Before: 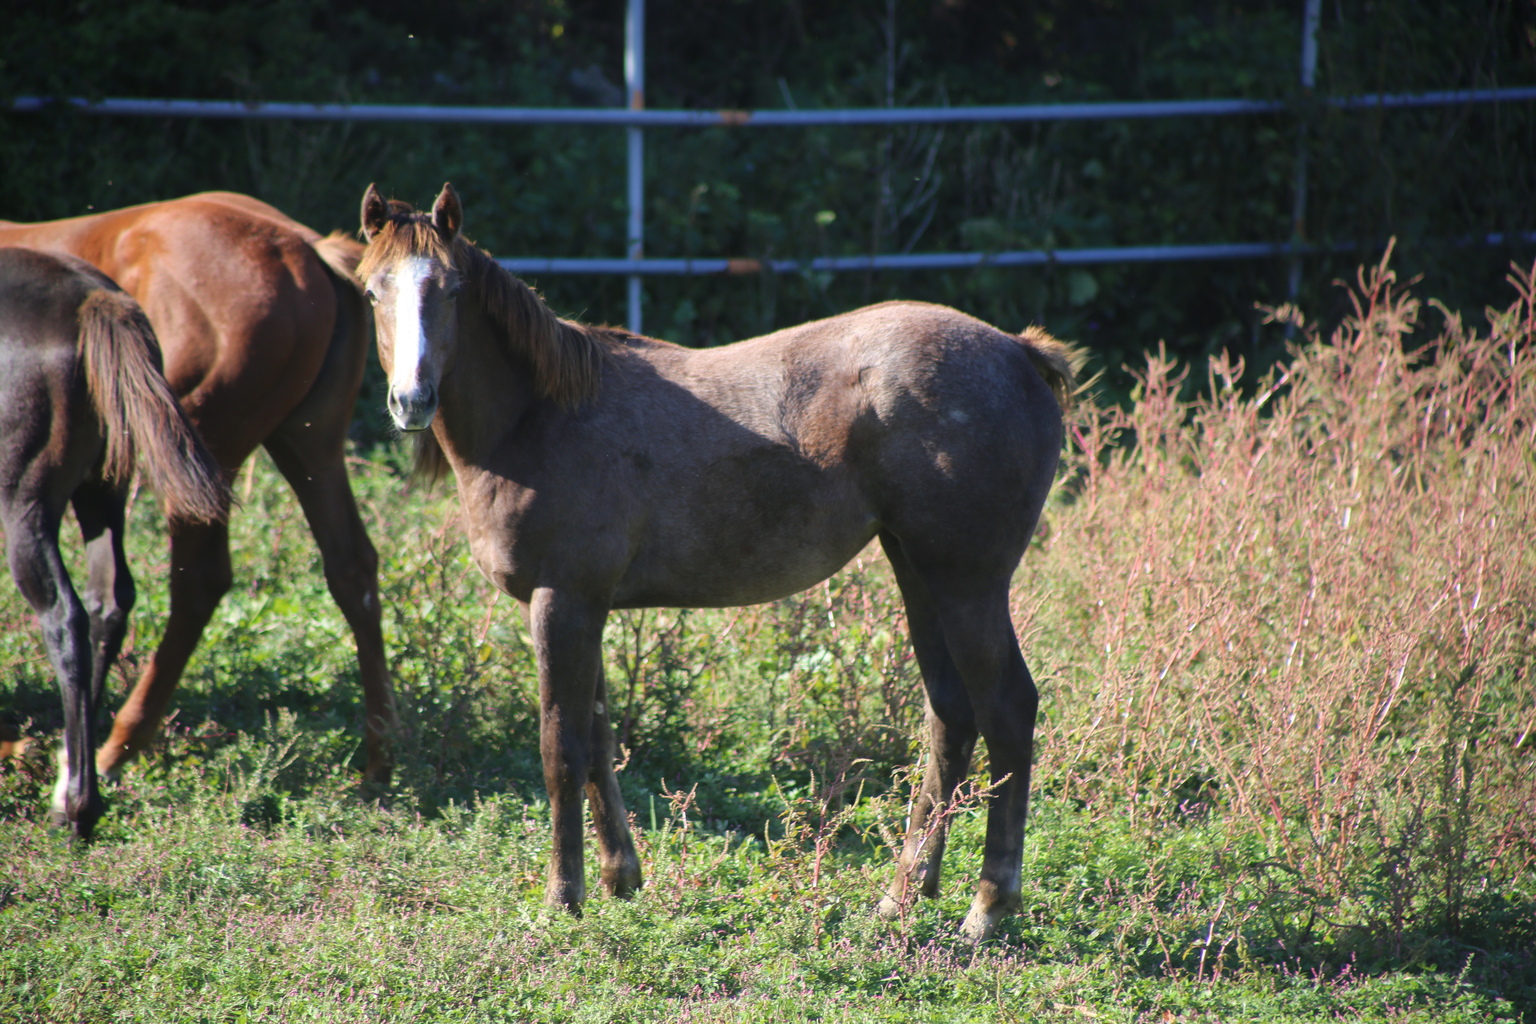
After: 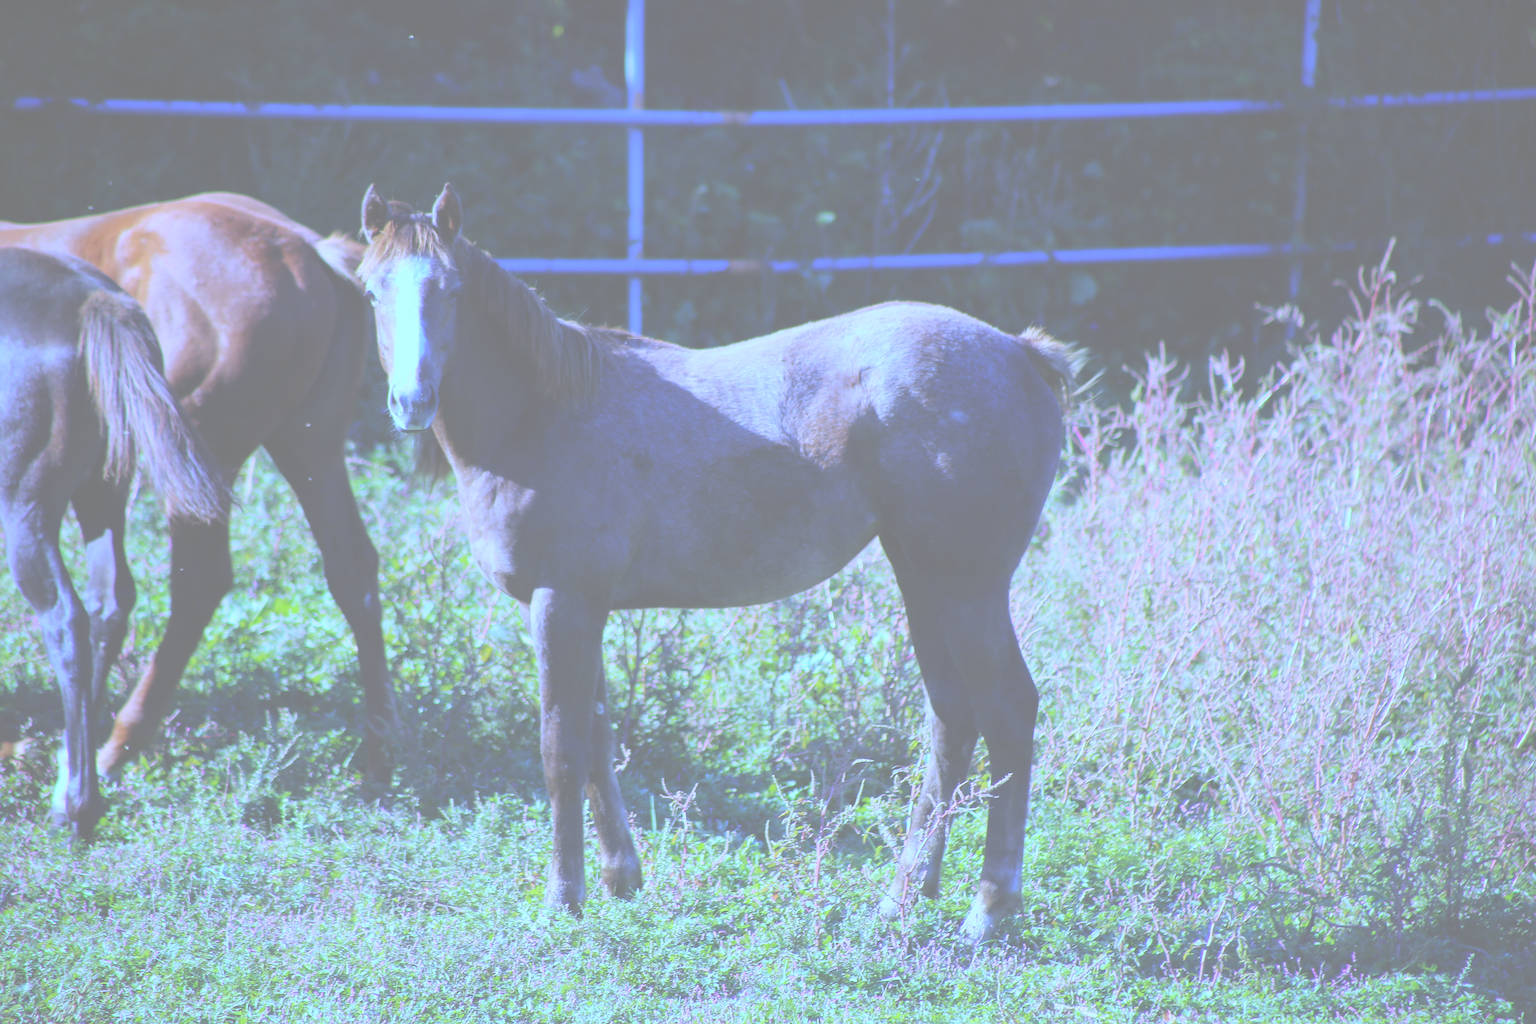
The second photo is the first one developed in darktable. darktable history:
contrast brightness saturation: contrast 0.1, brightness 0.3, saturation 0.14
white balance: red 0.766, blue 1.537
exposure: black level correction -0.087, compensate highlight preservation false
sharpen: on, module defaults
